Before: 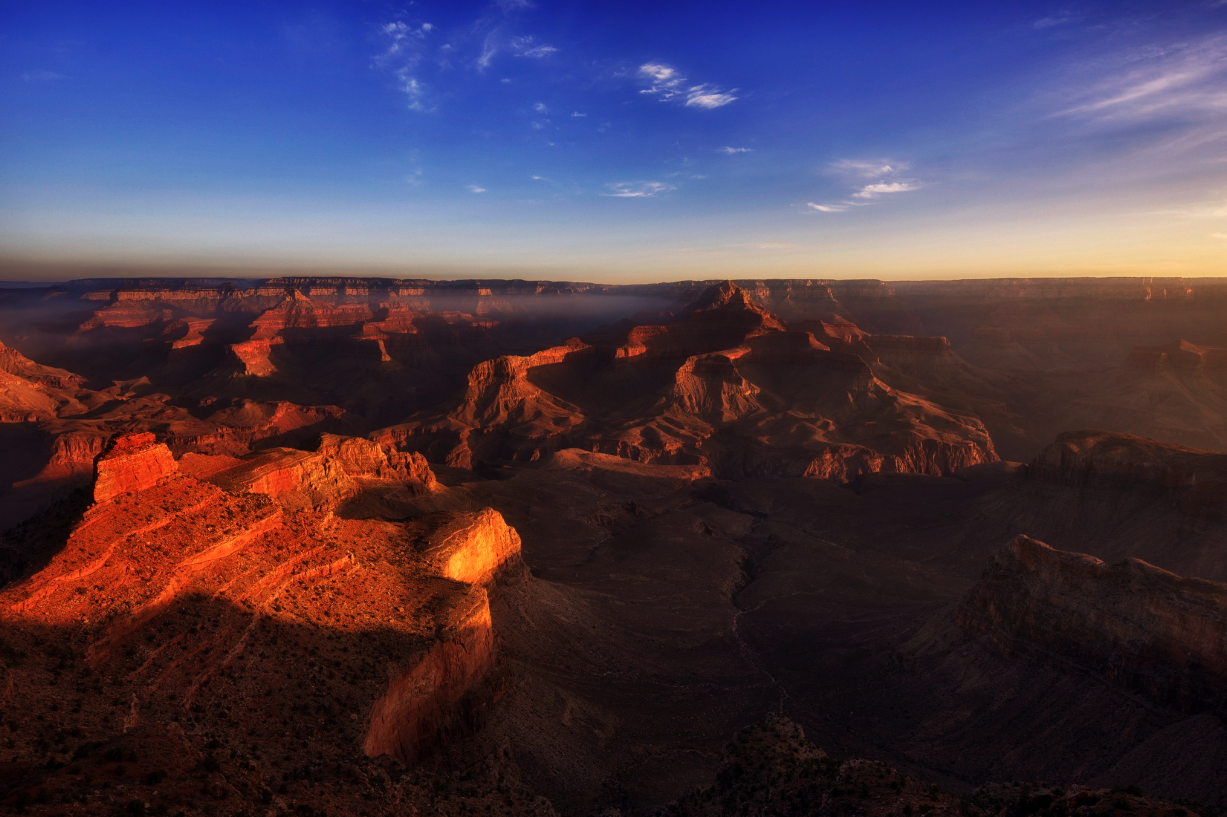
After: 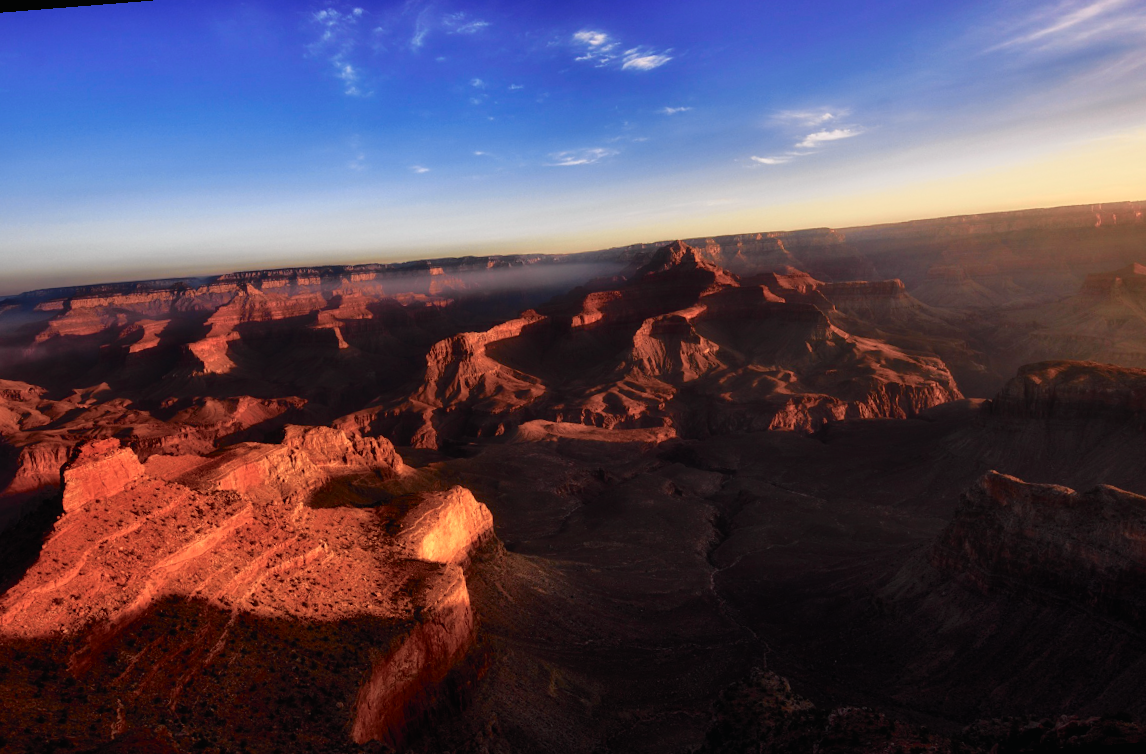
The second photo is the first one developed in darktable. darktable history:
tone curve: curves: ch0 [(0, 0.009) (0.105, 0.08) (0.195, 0.18) (0.283, 0.316) (0.384, 0.434) (0.485, 0.531) (0.638, 0.69) (0.81, 0.872) (1, 0.977)]; ch1 [(0, 0) (0.161, 0.092) (0.35, 0.33) (0.379, 0.401) (0.456, 0.469) (0.502, 0.5) (0.525, 0.514) (0.586, 0.604) (0.642, 0.645) (0.858, 0.817) (1, 0.942)]; ch2 [(0, 0) (0.371, 0.362) (0.437, 0.437) (0.48, 0.49) (0.53, 0.515) (0.56, 0.571) (0.622, 0.606) (0.881, 0.795) (1, 0.929)], color space Lab, independent channels, preserve colors none
white balance: emerald 1
rotate and perspective: rotation -4.57°, crop left 0.054, crop right 0.944, crop top 0.087, crop bottom 0.914
